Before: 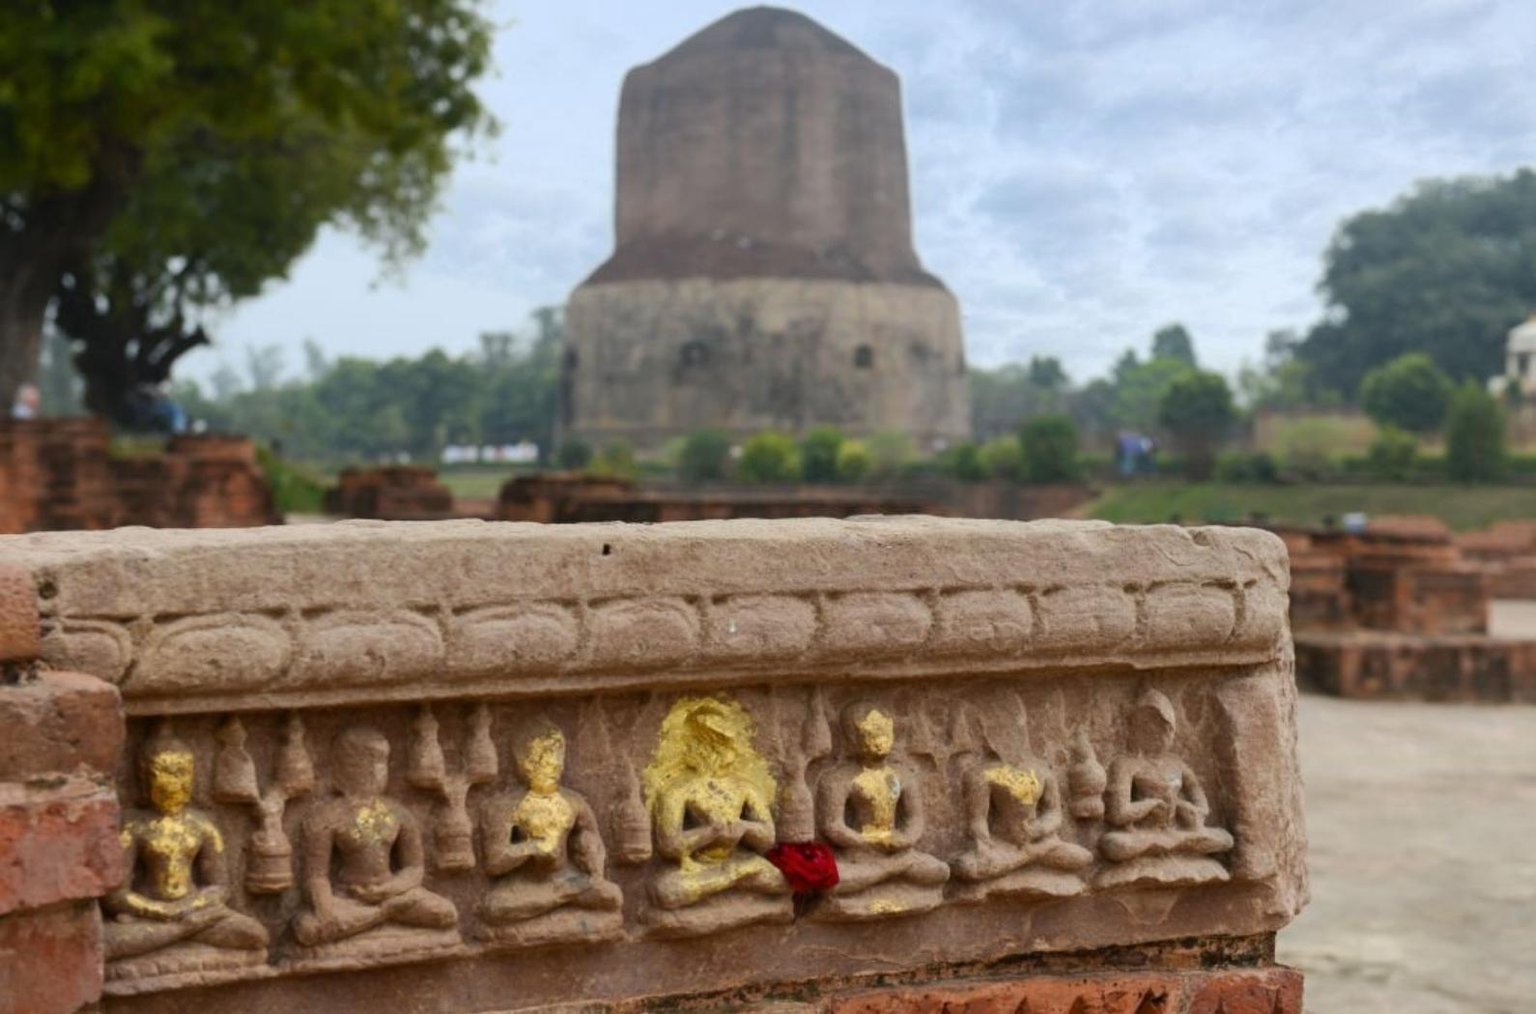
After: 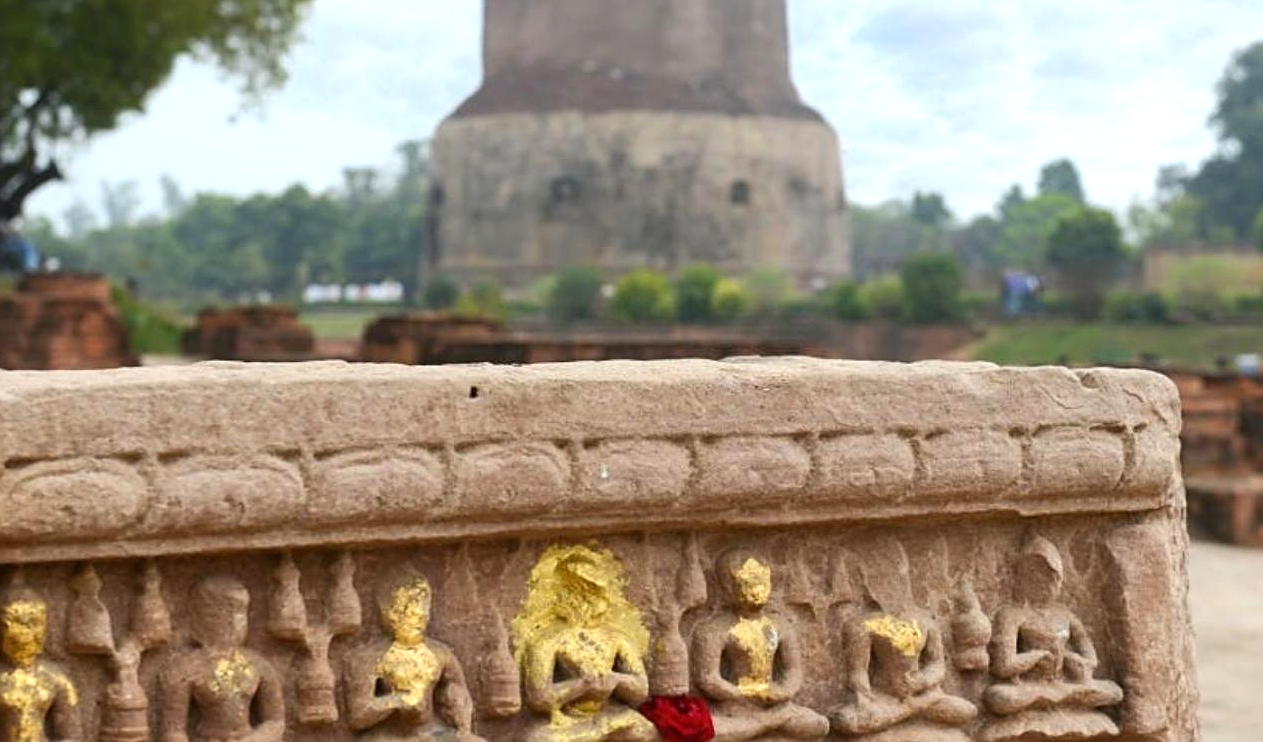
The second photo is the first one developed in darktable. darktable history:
sharpen: on, module defaults
crop: left 9.712%, top 16.928%, right 10.845%, bottom 12.332%
exposure: black level correction 0, exposure 0.5 EV, compensate highlight preservation false
